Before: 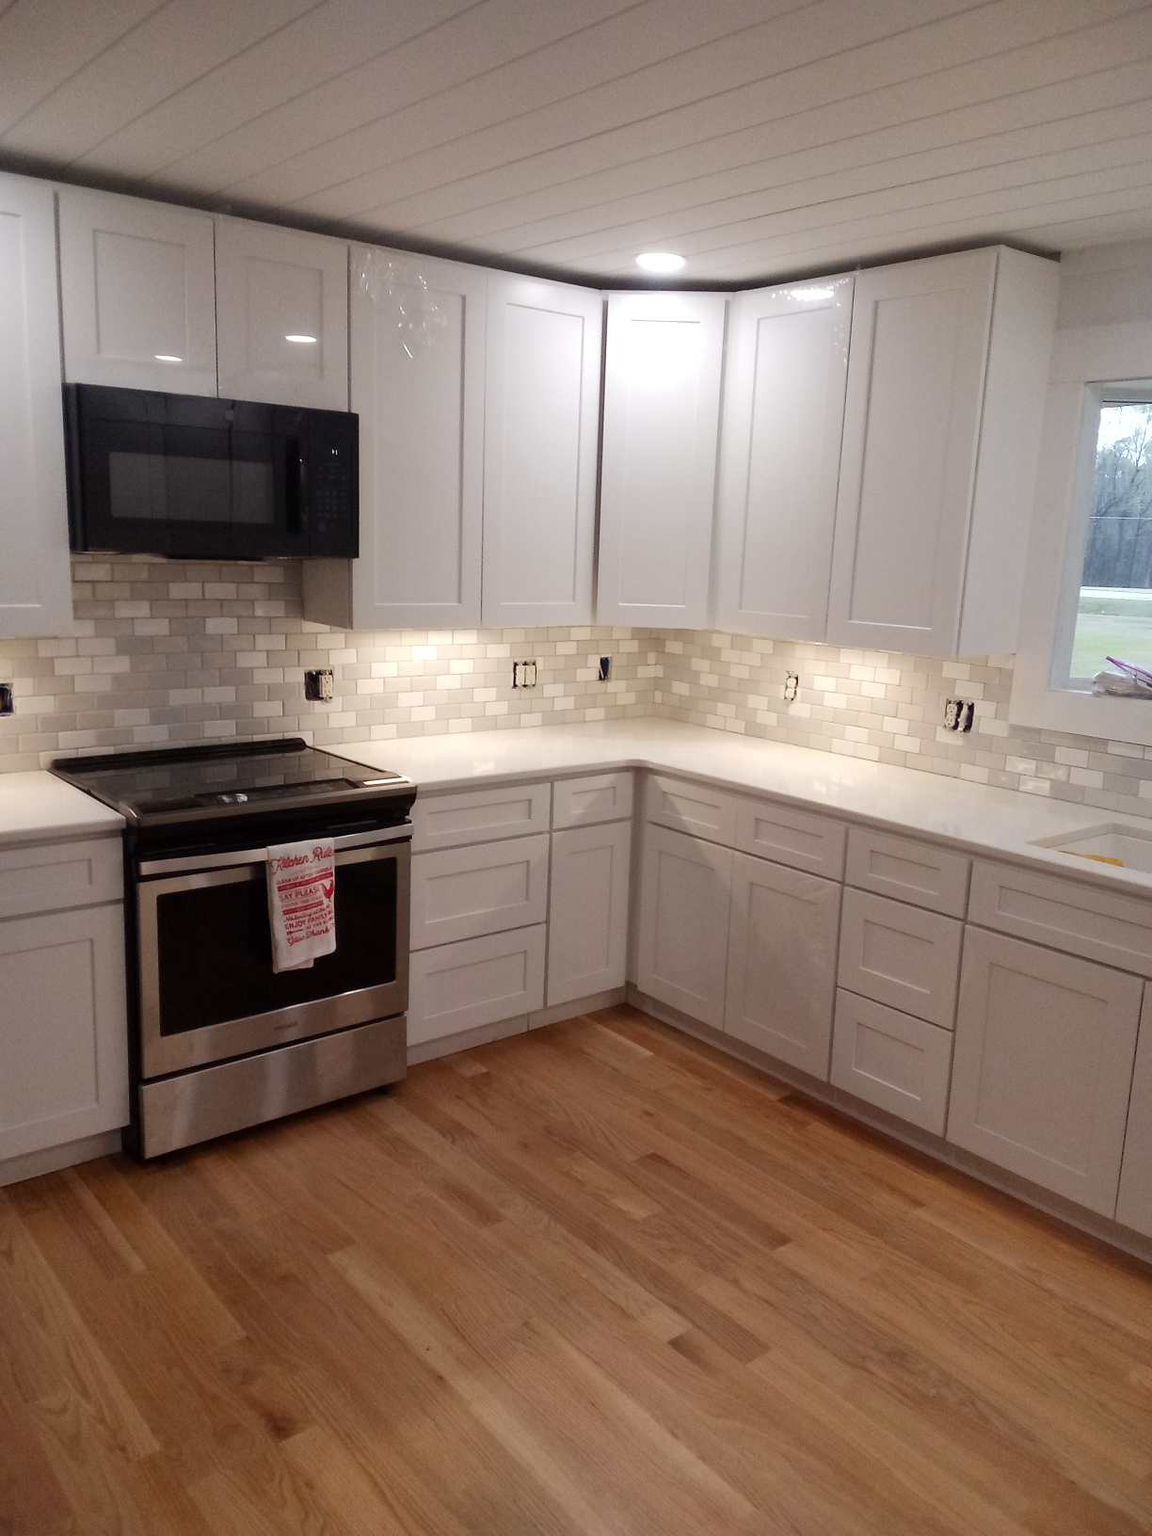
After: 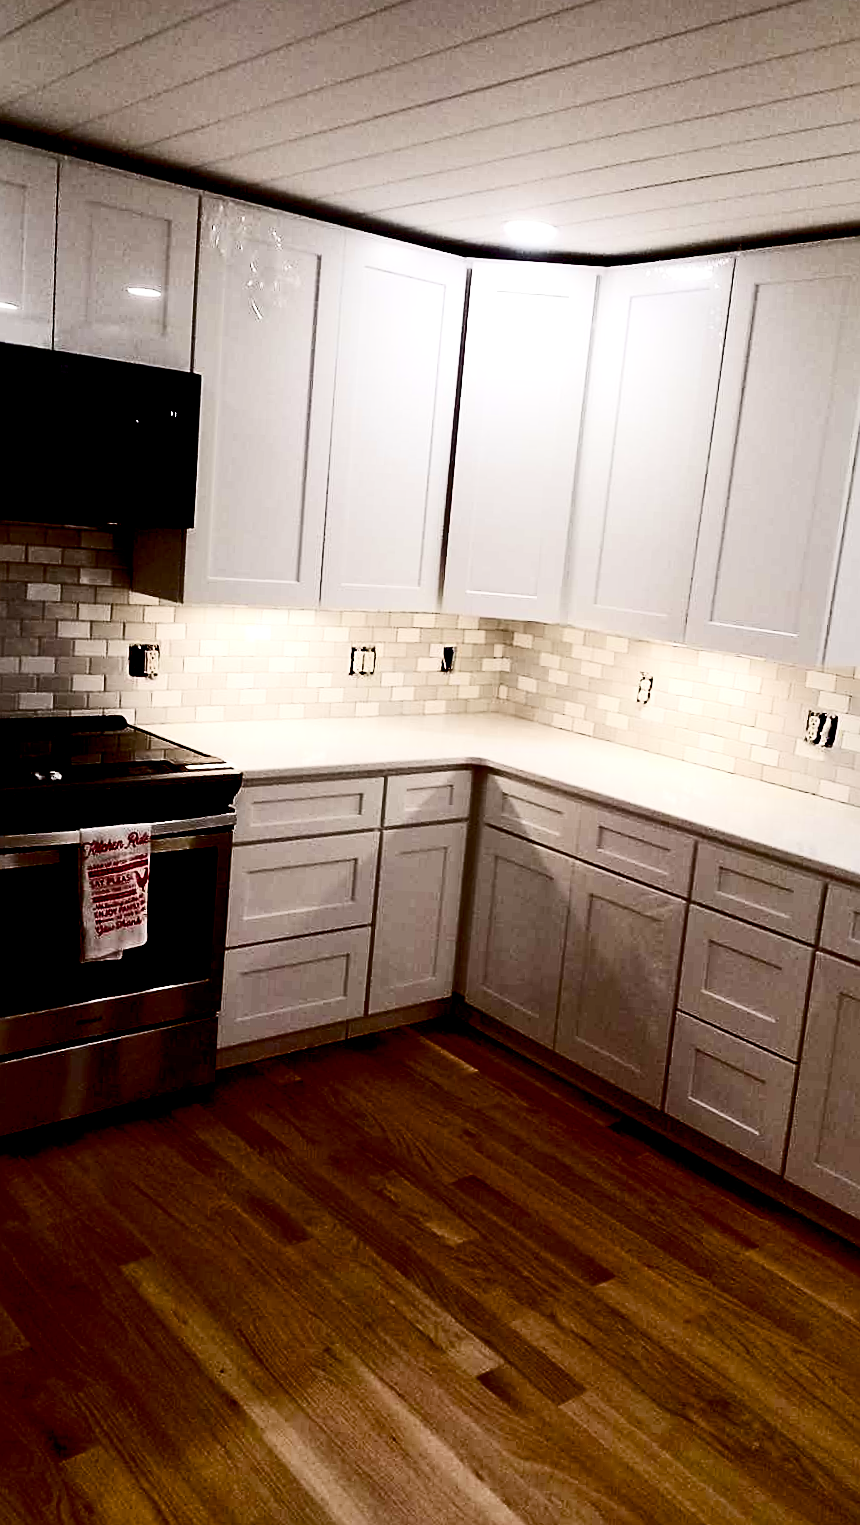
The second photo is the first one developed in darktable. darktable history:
filmic rgb: black relative exposure -7.65 EV, white relative exposure 4.56 EV, hardness 3.61
sharpen: on, module defaults
crop and rotate: angle -3.04°, left 14.014%, top 0.031%, right 10.794%, bottom 0.036%
exposure: black level correction 0.048, exposure 0.013 EV, compensate highlight preservation false
levels: white 90.69%, levels [0, 0.476, 0.951]
contrast brightness saturation: contrast 0.508, saturation -0.103
color balance rgb: shadows lift › chroma 0.915%, shadows lift › hue 114.72°, linear chroma grading › global chroma 14.343%, perceptual saturation grading › global saturation 0.759%, perceptual saturation grading › highlights -19.918%, perceptual saturation grading › shadows 19.47%
